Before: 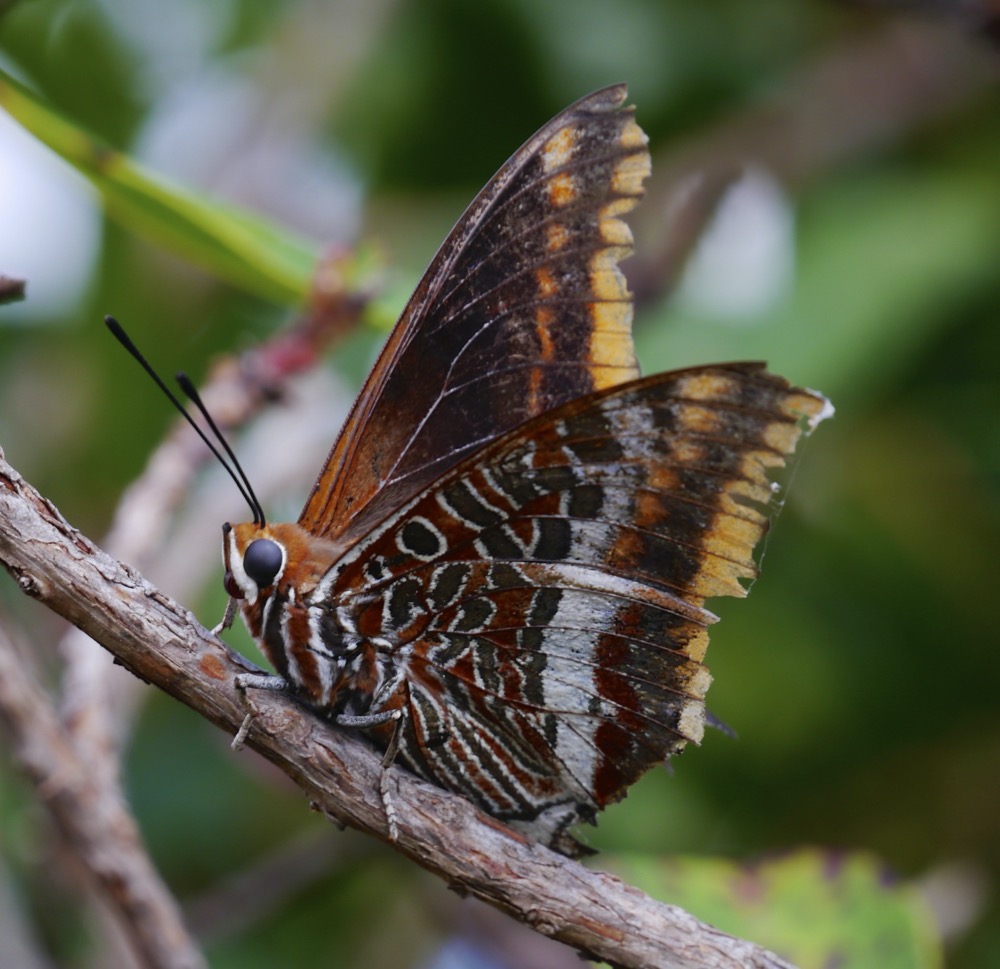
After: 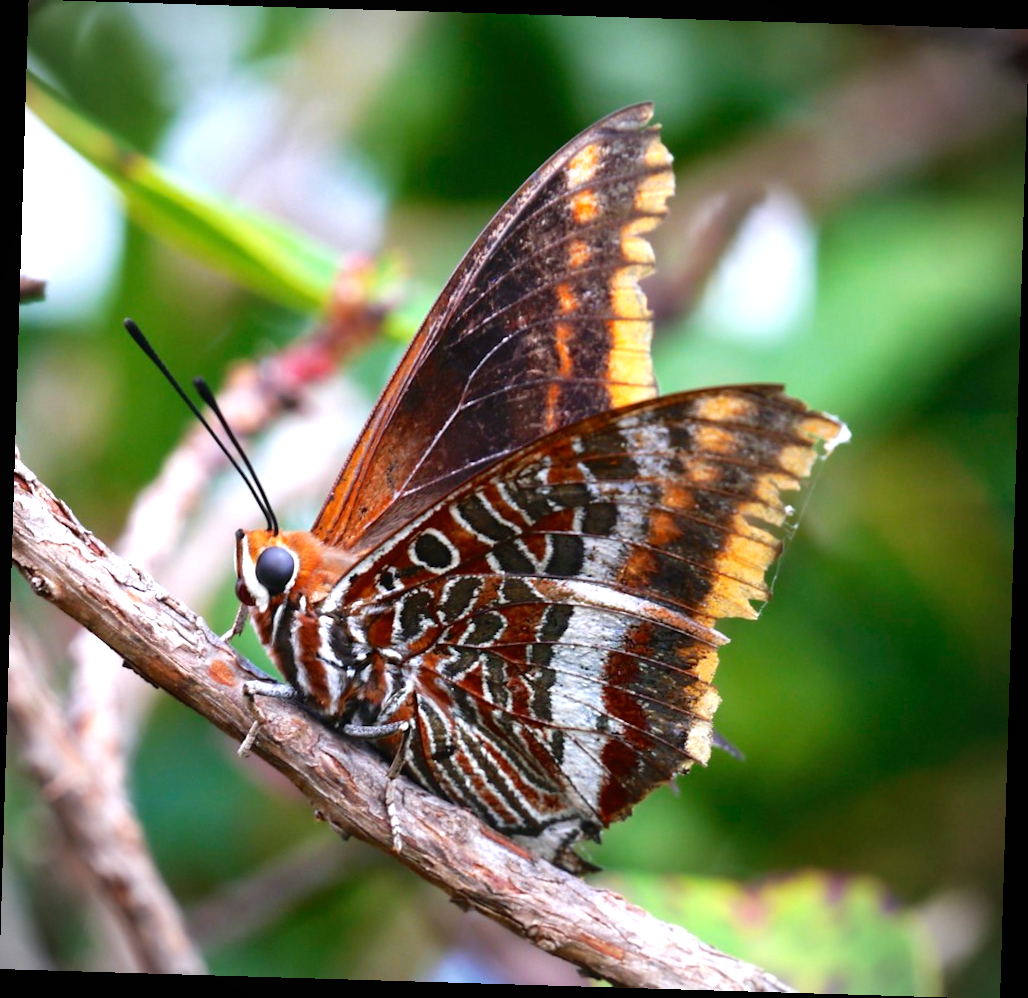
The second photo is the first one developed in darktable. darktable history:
exposure: black level correction 0, exposure 1.173 EV, compensate exposure bias true, compensate highlight preservation false
vignetting: fall-off start 92.6%, brightness -0.52, saturation -0.51, center (-0.012, 0)
local contrast: mode bilateral grid, contrast 10, coarseness 25, detail 115%, midtone range 0.2
rotate and perspective: rotation 1.72°, automatic cropping off
